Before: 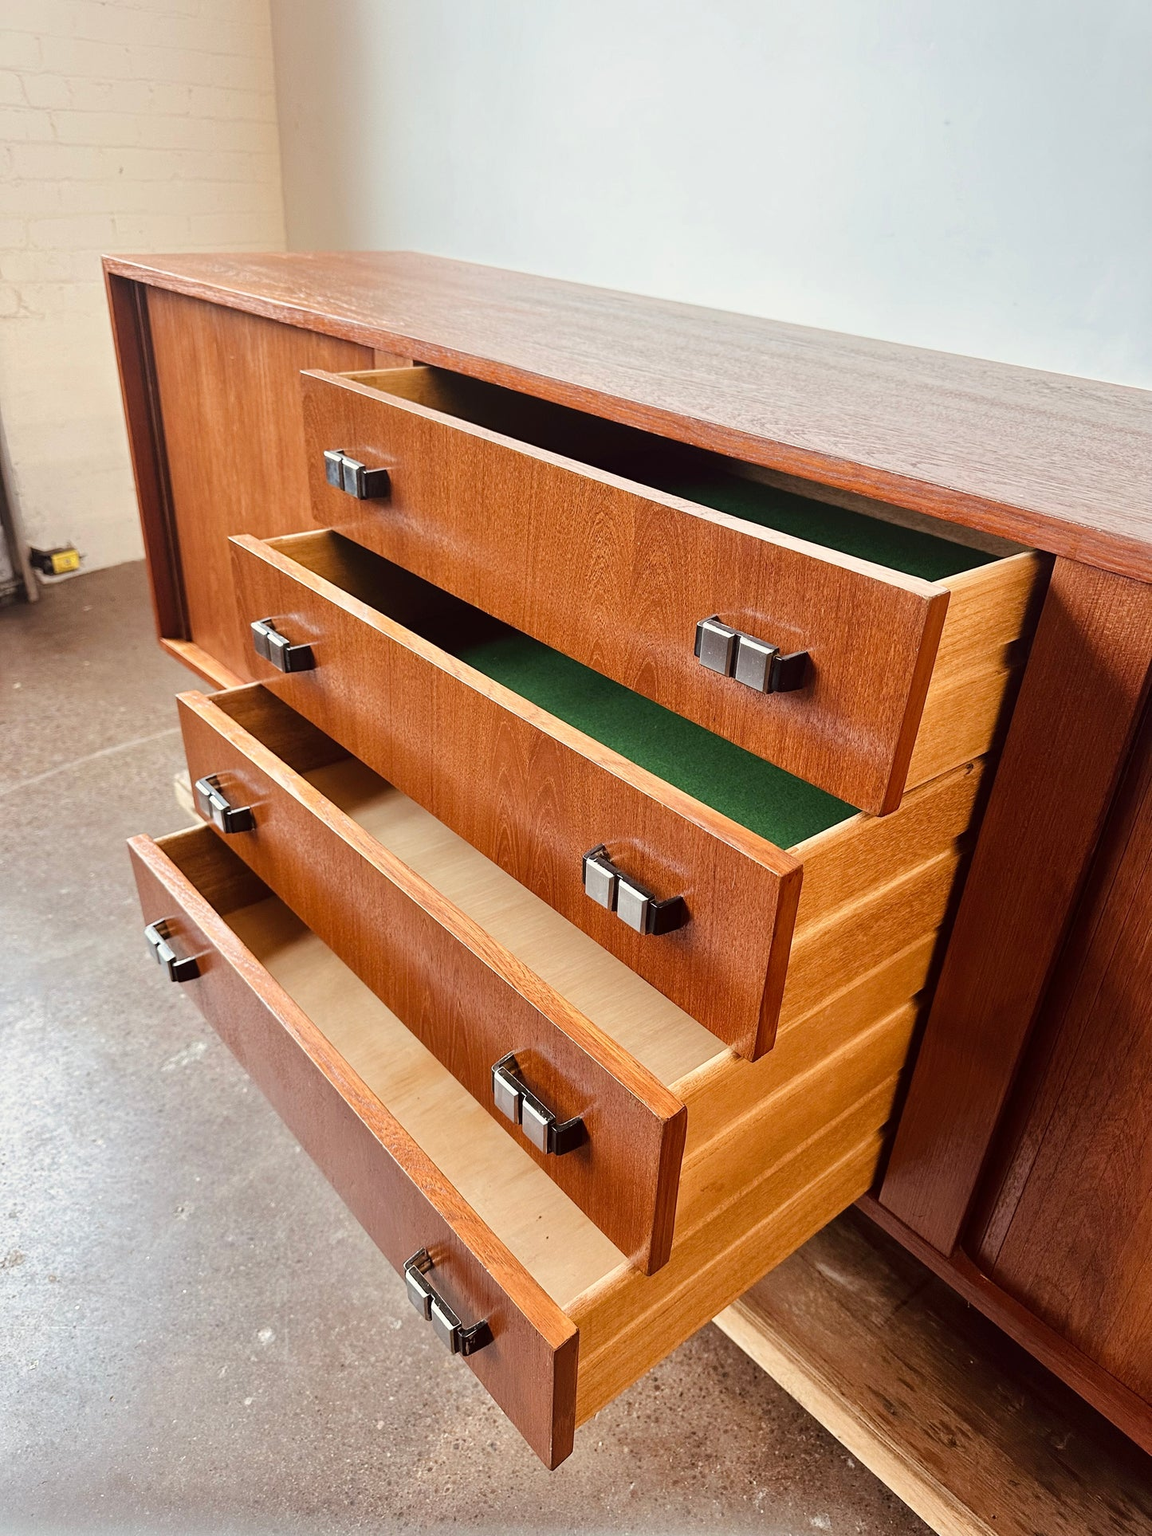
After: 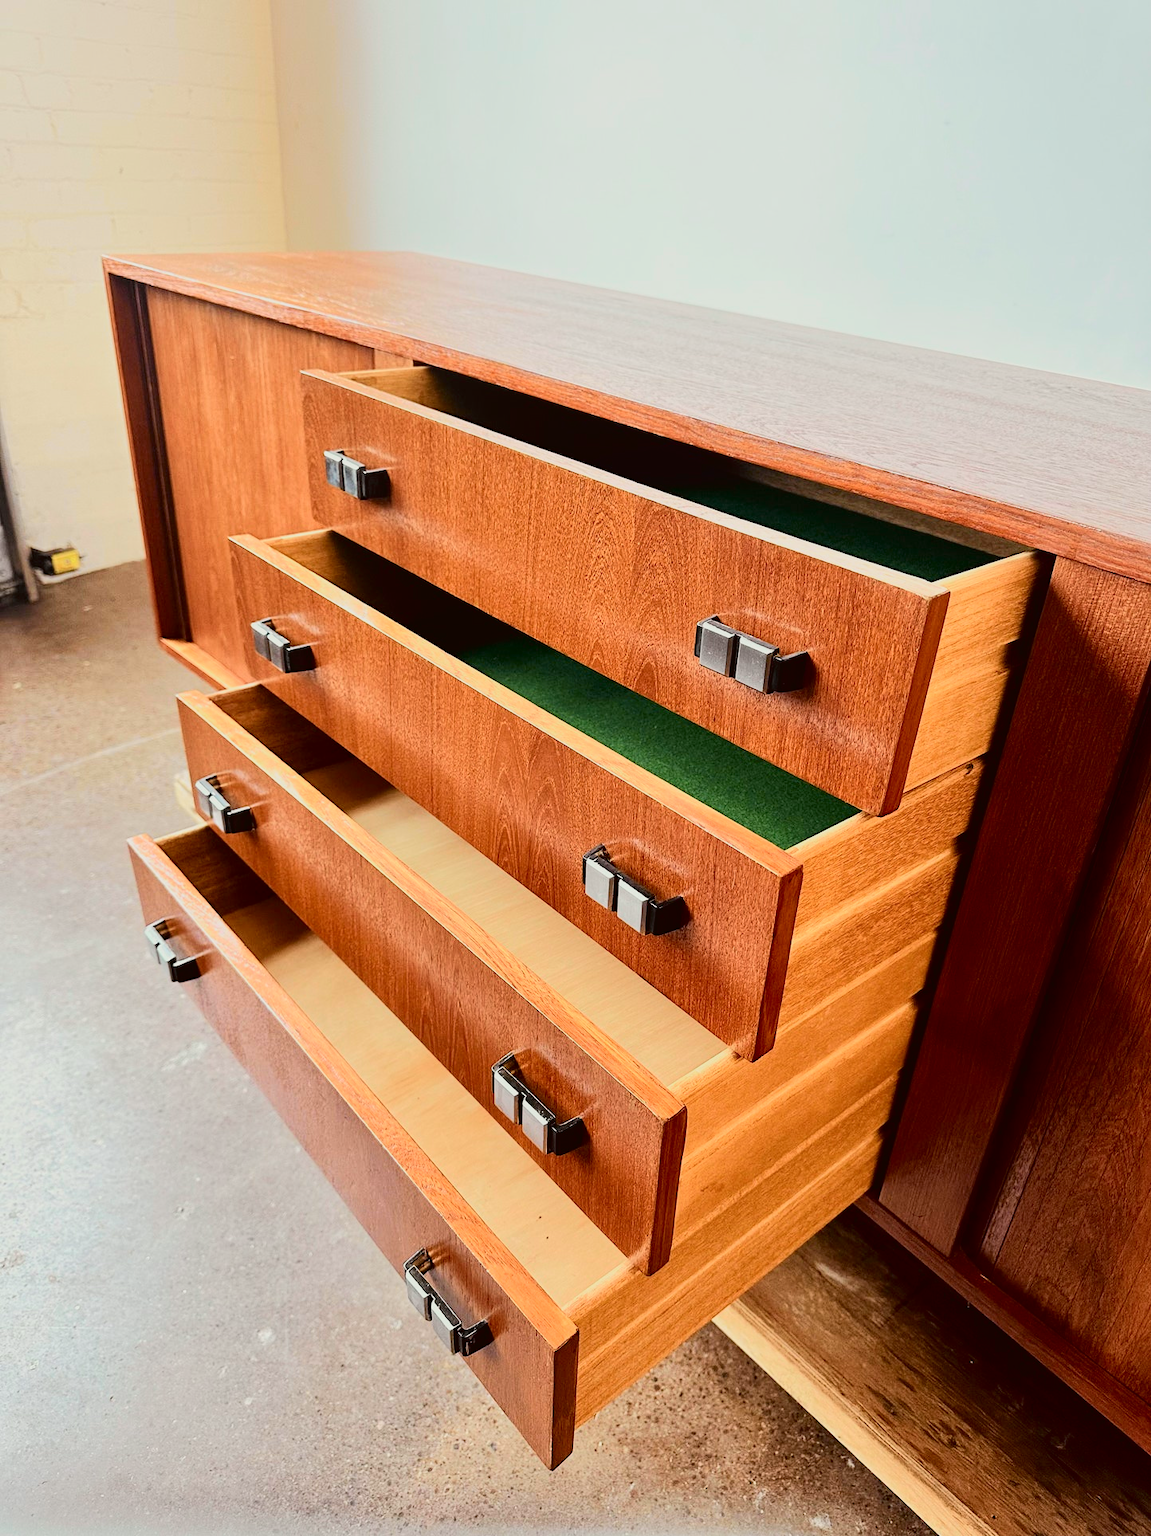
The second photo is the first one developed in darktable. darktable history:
tone curve: curves: ch0 [(0, 0.017) (0.091, 0.04) (0.296, 0.276) (0.439, 0.482) (0.64, 0.729) (0.785, 0.817) (0.995, 0.917)]; ch1 [(0, 0) (0.384, 0.365) (0.463, 0.447) (0.486, 0.474) (0.503, 0.497) (0.526, 0.52) (0.555, 0.564) (0.578, 0.589) (0.638, 0.66) (0.766, 0.773) (1, 1)]; ch2 [(0, 0) (0.374, 0.344) (0.446, 0.443) (0.501, 0.509) (0.528, 0.522) (0.569, 0.593) (0.61, 0.646) (0.666, 0.688) (1, 1)], color space Lab, independent channels, preserve colors none
